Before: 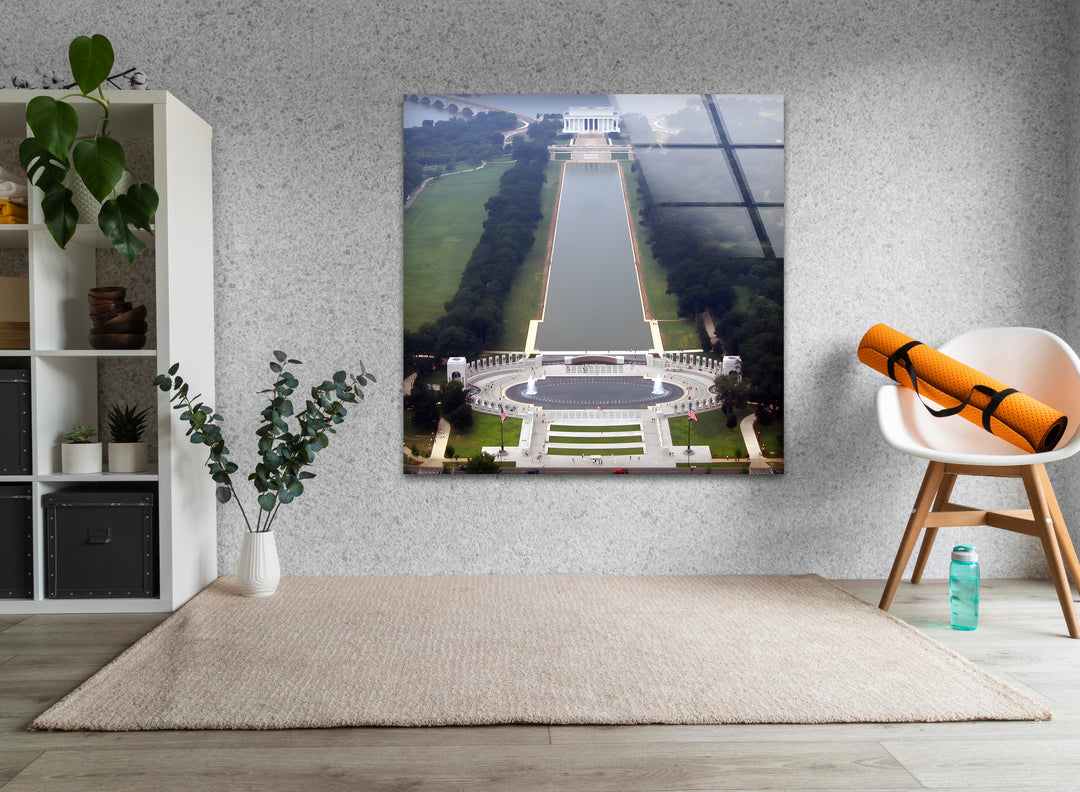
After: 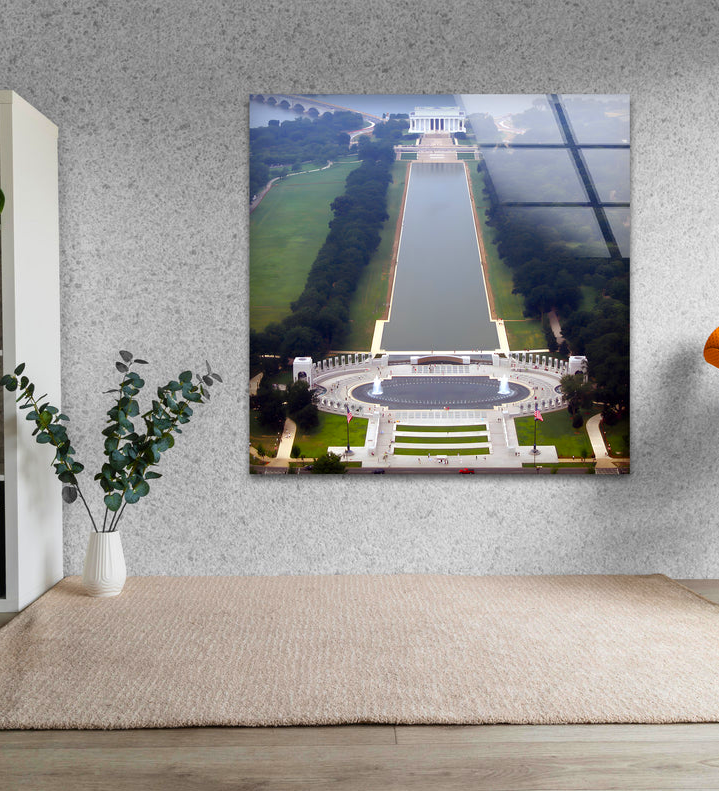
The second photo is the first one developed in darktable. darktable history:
color balance rgb: linear chroma grading › global chroma 8.33%, perceptual saturation grading › global saturation 18.52%, global vibrance 7.87%
crop and rotate: left 14.292%, right 19.041%
white balance: red 1, blue 1
